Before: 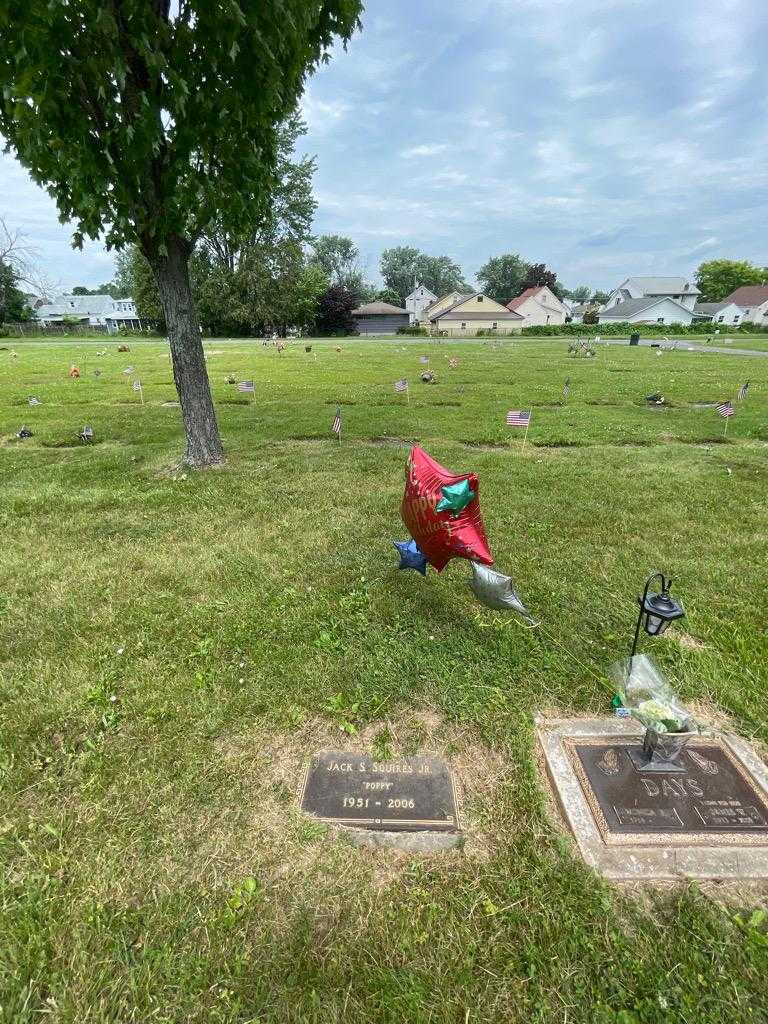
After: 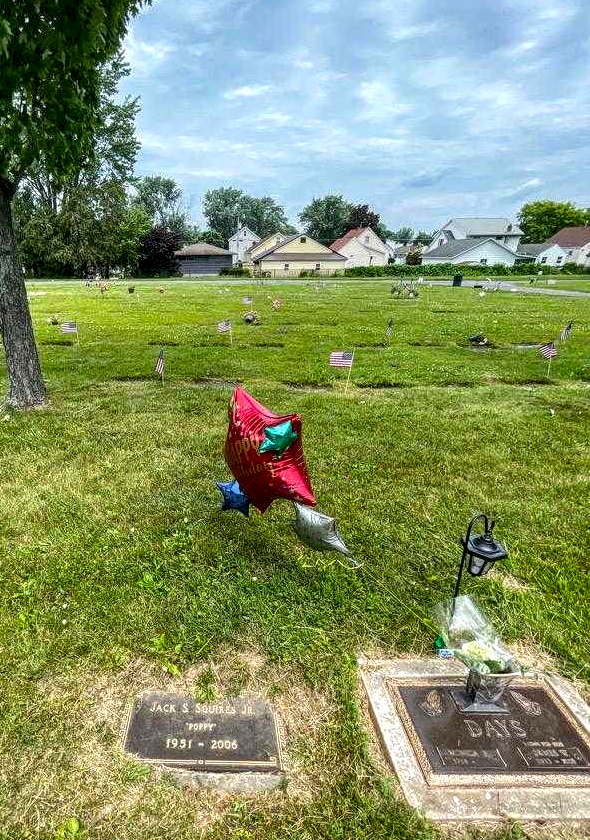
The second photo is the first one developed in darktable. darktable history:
crop: left 23.095%, top 5.827%, bottom 11.854%
local contrast: highlights 60%, shadows 60%, detail 160%
color balance rgb: perceptual saturation grading › global saturation 25%, global vibrance 10%
